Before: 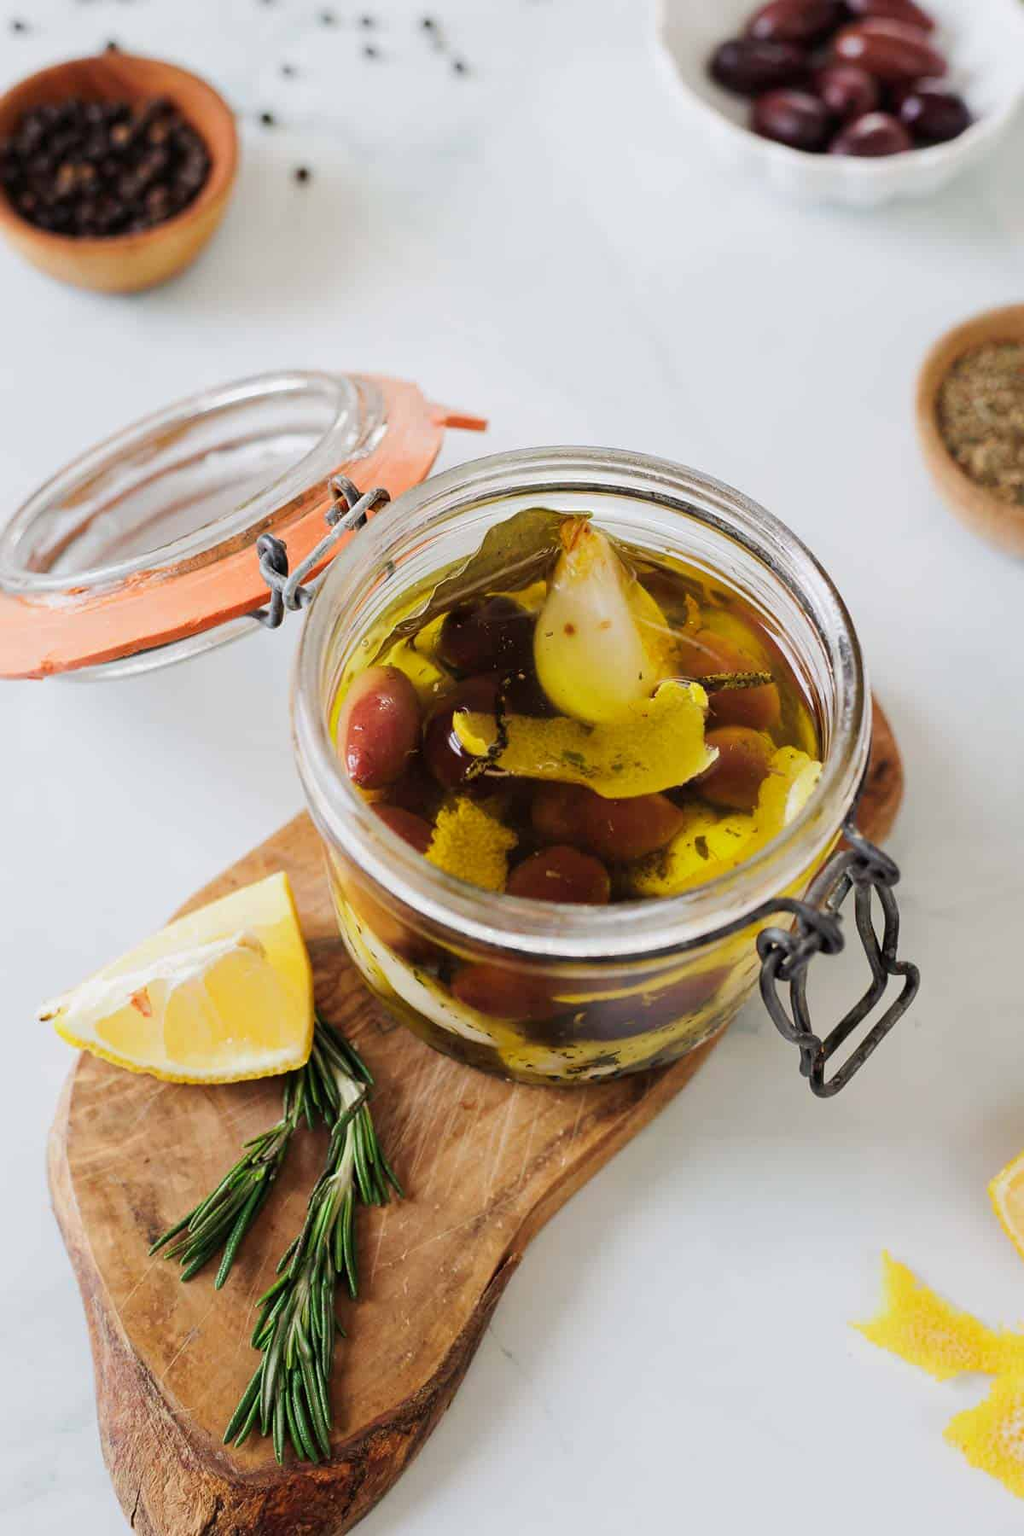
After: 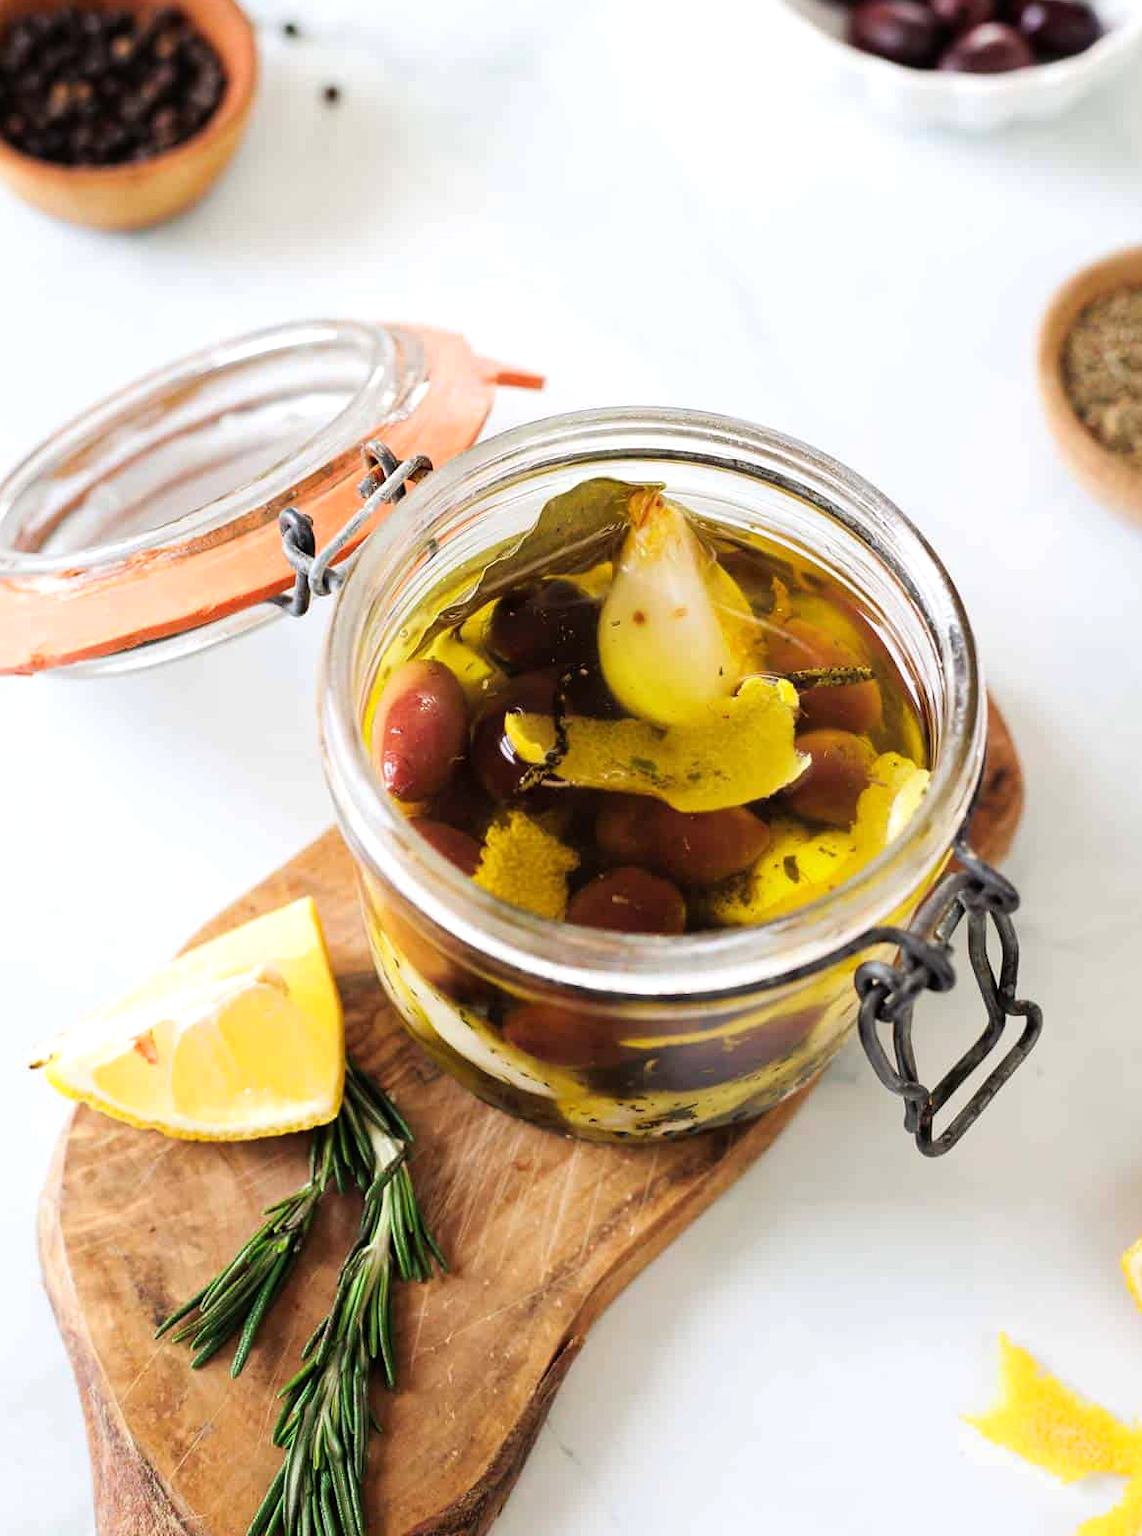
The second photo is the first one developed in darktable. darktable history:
crop: left 1.427%, top 6.096%, right 1.654%, bottom 7.052%
tone equalizer: -8 EV -0.381 EV, -7 EV -0.36 EV, -6 EV -0.336 EV, -5 EV -0.197 EV, -3 EV 0.215 EV, -2 EV 0.341 EV, -1 EV 0.413 EV, +0 EV 0.426 EV
